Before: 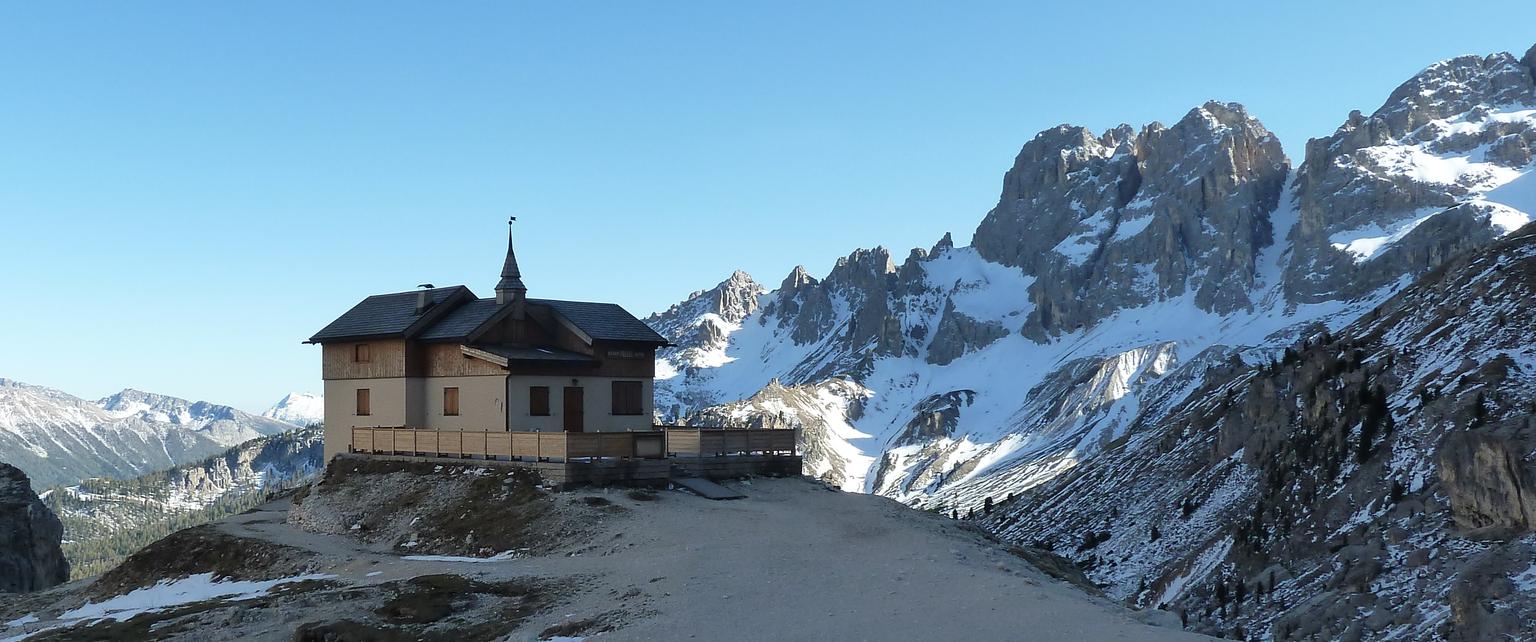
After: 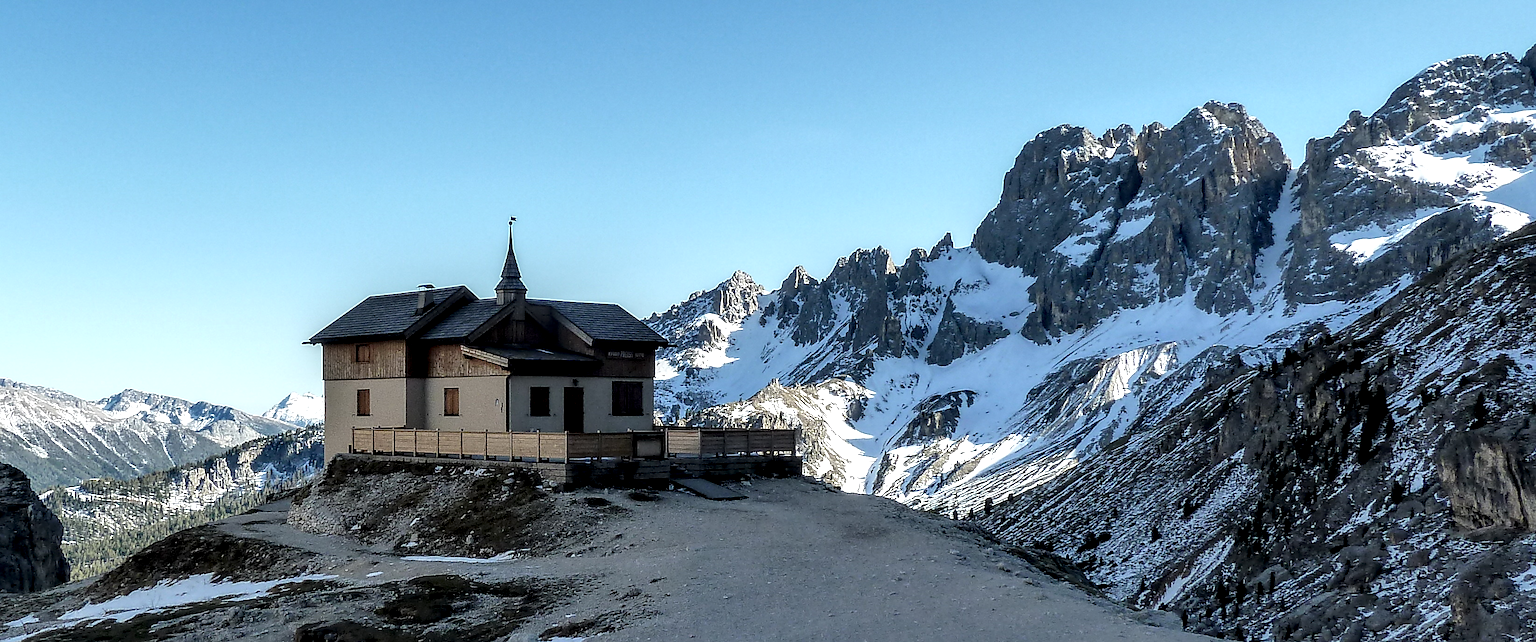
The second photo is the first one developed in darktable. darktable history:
sharpen: radius 2.506, amount 0.323
local contrast: highlights 18%, detail 187%
